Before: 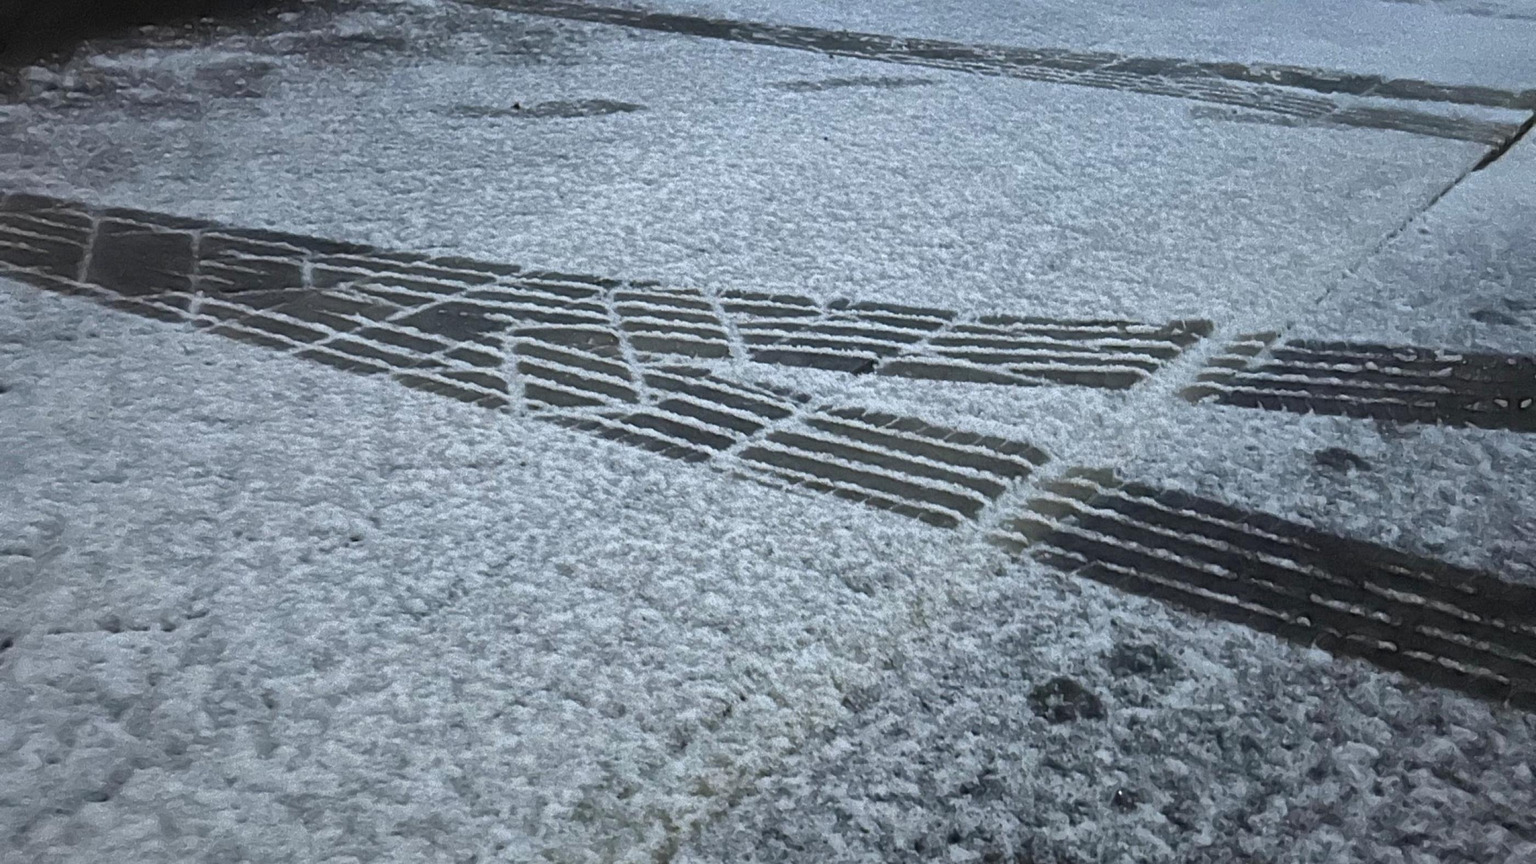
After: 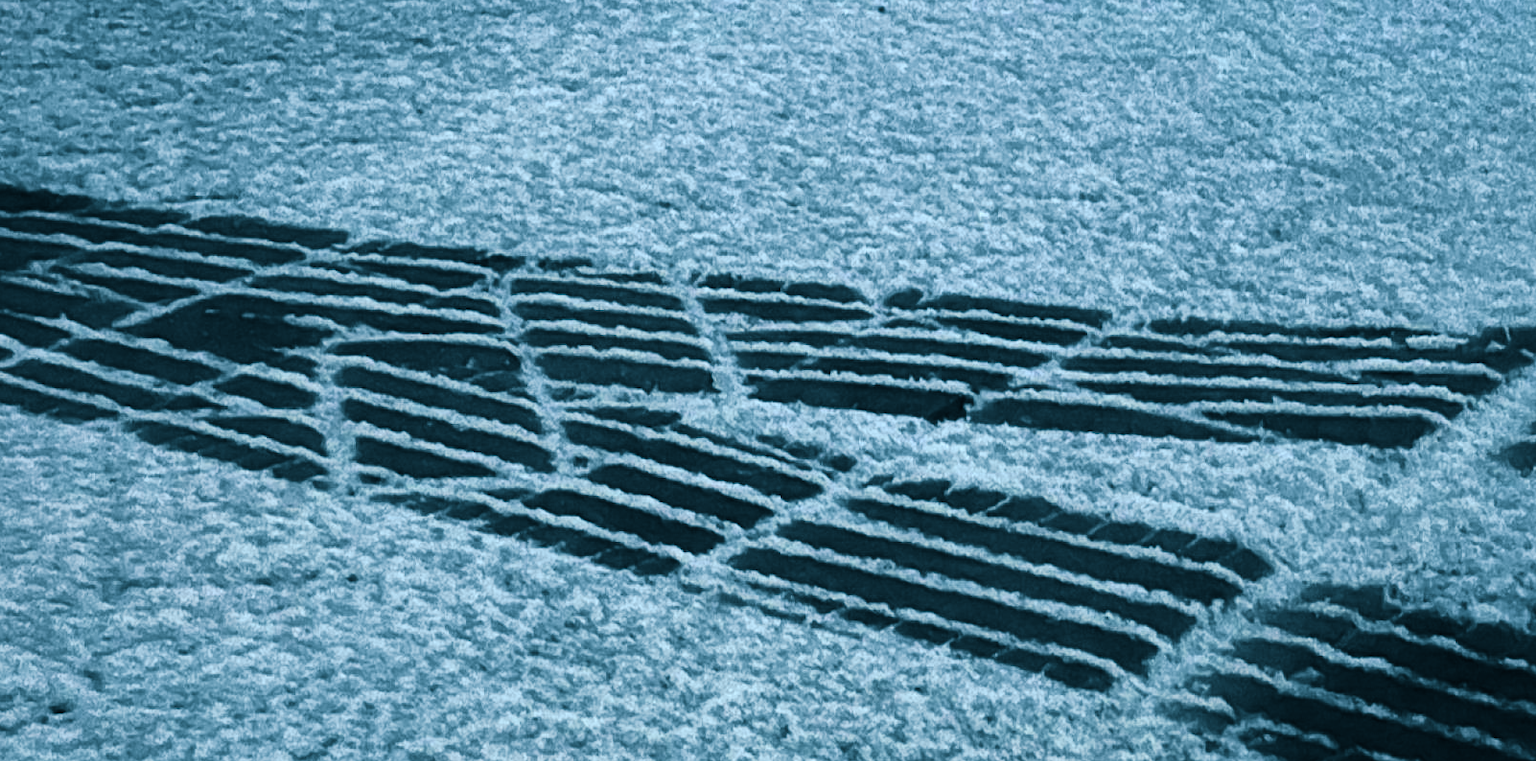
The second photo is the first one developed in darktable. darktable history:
crop: left 20.932%, top 15.471%, right 21.848%, bottom 34.081%
color correction: highlights a* -6.69, highlights b* 0.49
white balance: red 0.98, blue 1.034
split-toning: shadows › hue 212.4°, balance -70
color zones: curves: ch1 [(0, 0.523) (0.143, 0.545) (0.286, 0.52) (0.429, 0.506) (0.571, 0.503) (0.714, 0.503) (0.857, 0.508) (1, 0.523)]
contrast equalizer: y [[0.5, 0.496, 0.435, 0.435, 0.496, 0.5], [0.5 ×6], [0.5 ×6], [0 ×6], [0 ×6]]
contrast brightness saturation: contrast 0.24, brightness -0.24, saturation 0.14
